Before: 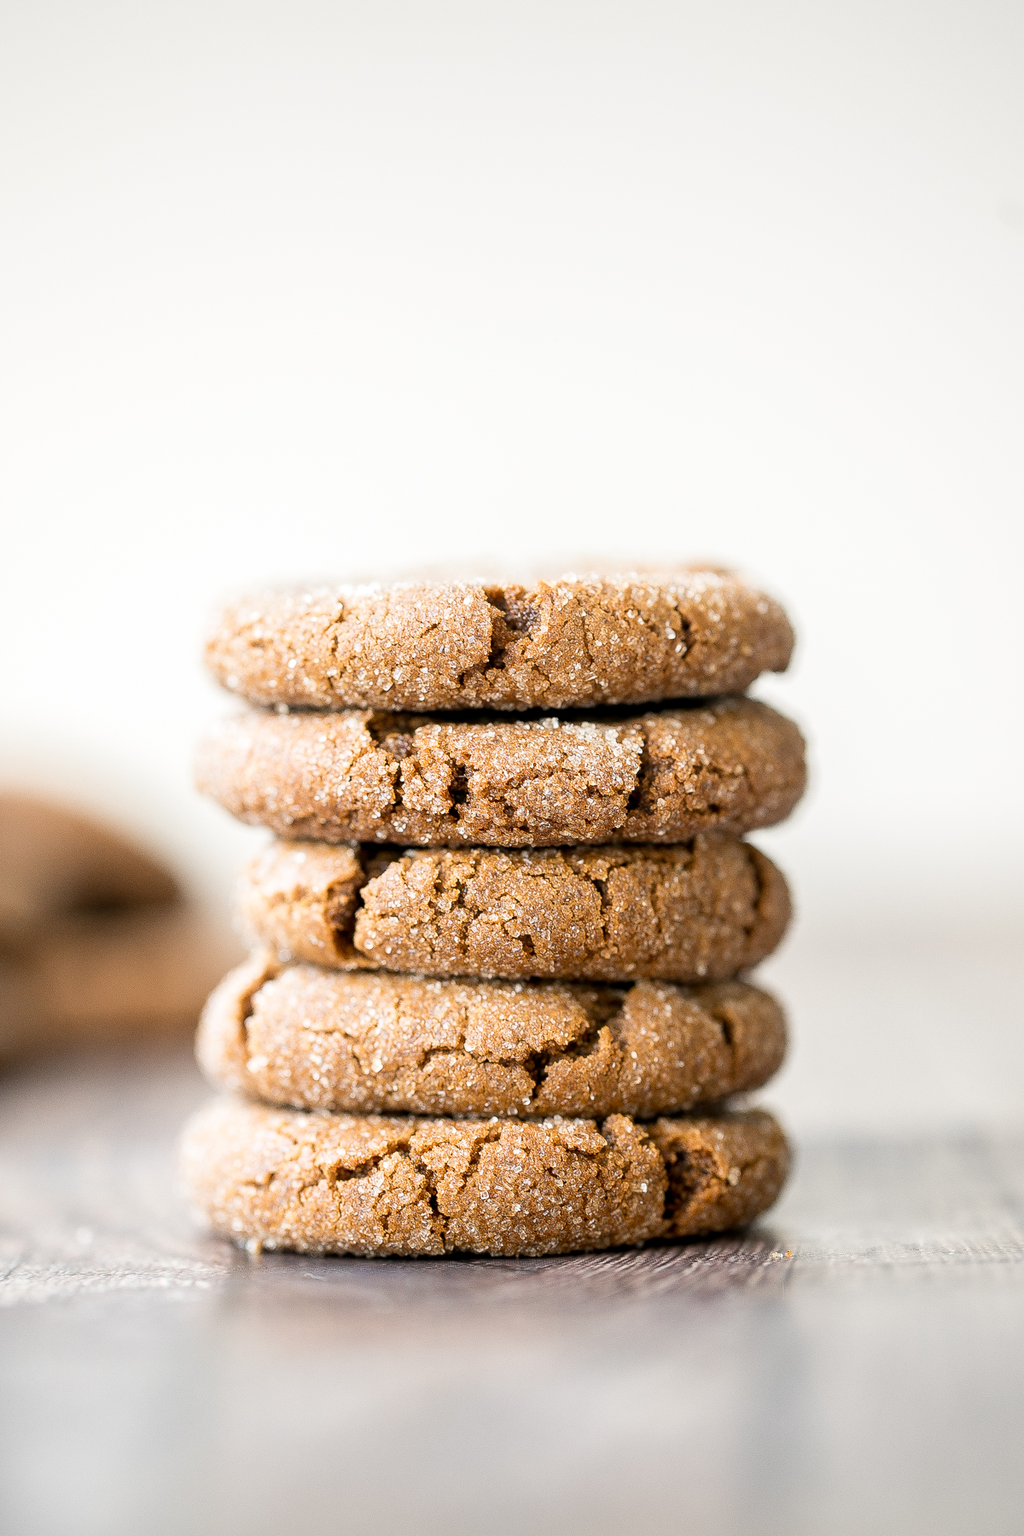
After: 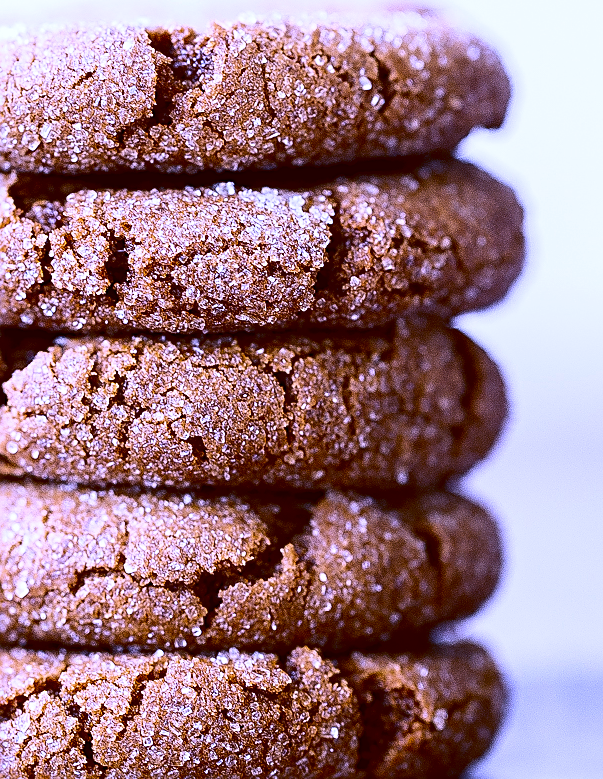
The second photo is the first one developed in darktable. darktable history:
white balance: red 0.98, blue 1.61
crop: left 35.03%, top 36.625%, right 14.663%, bottom 20.057%
sharpen: on, module defaults
contrast brightness saturation: contrast 0.19, brightness -0.24, saturation 0.11
color balance: lift [1, 1.015, 1.004, 0.985], gamma [1, 0.958, 0.971, 1.042], gain [1, 0.956, 0.977, 1.044]
tone equalizer: on, module defaults
